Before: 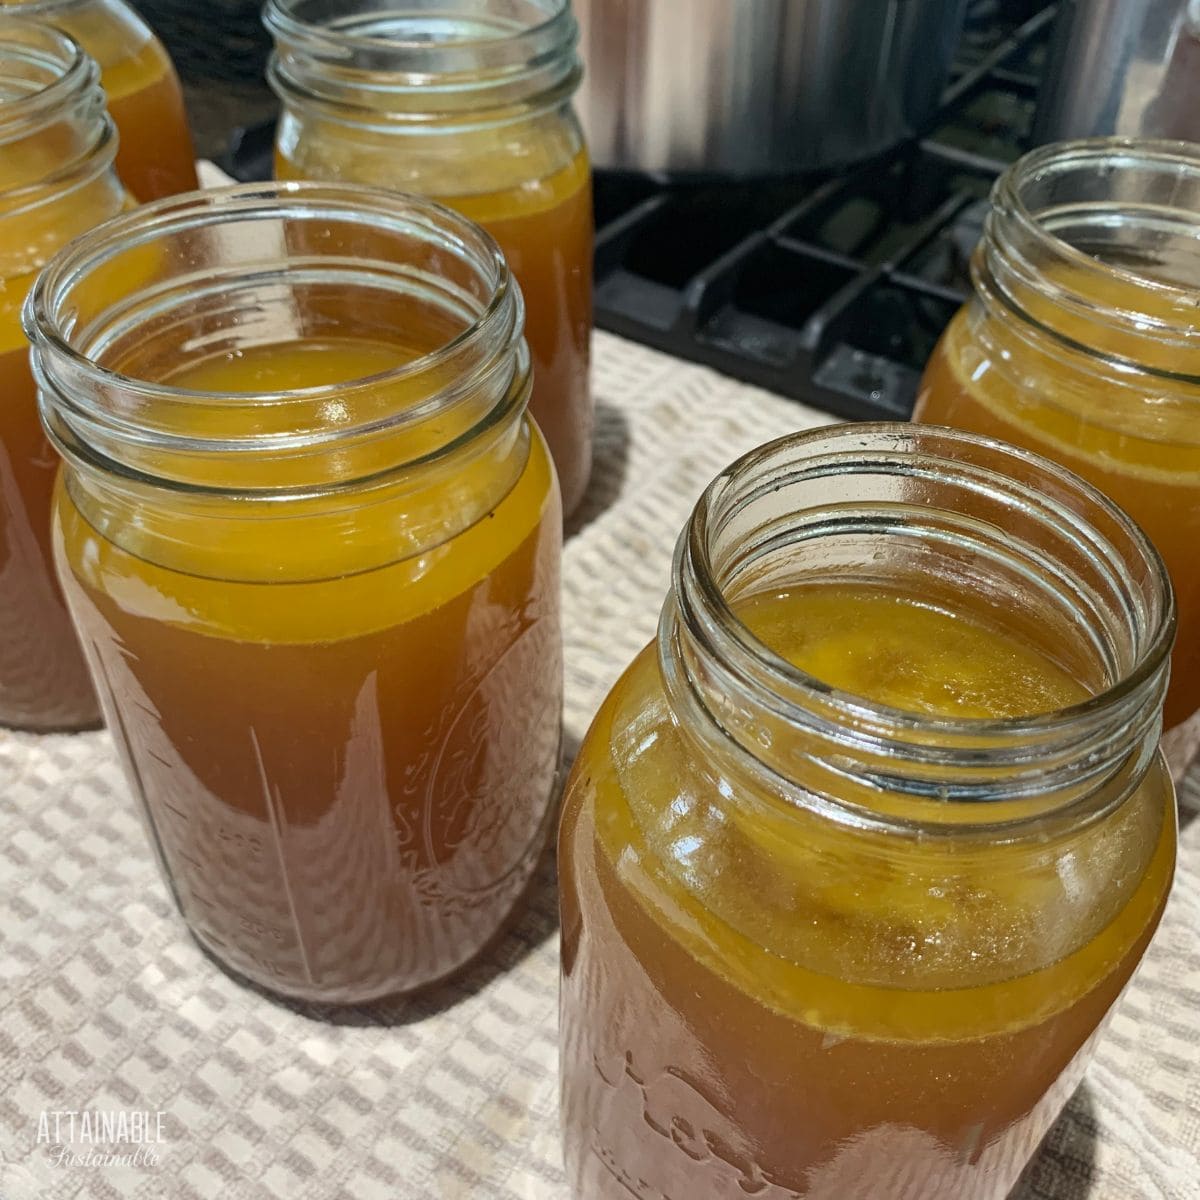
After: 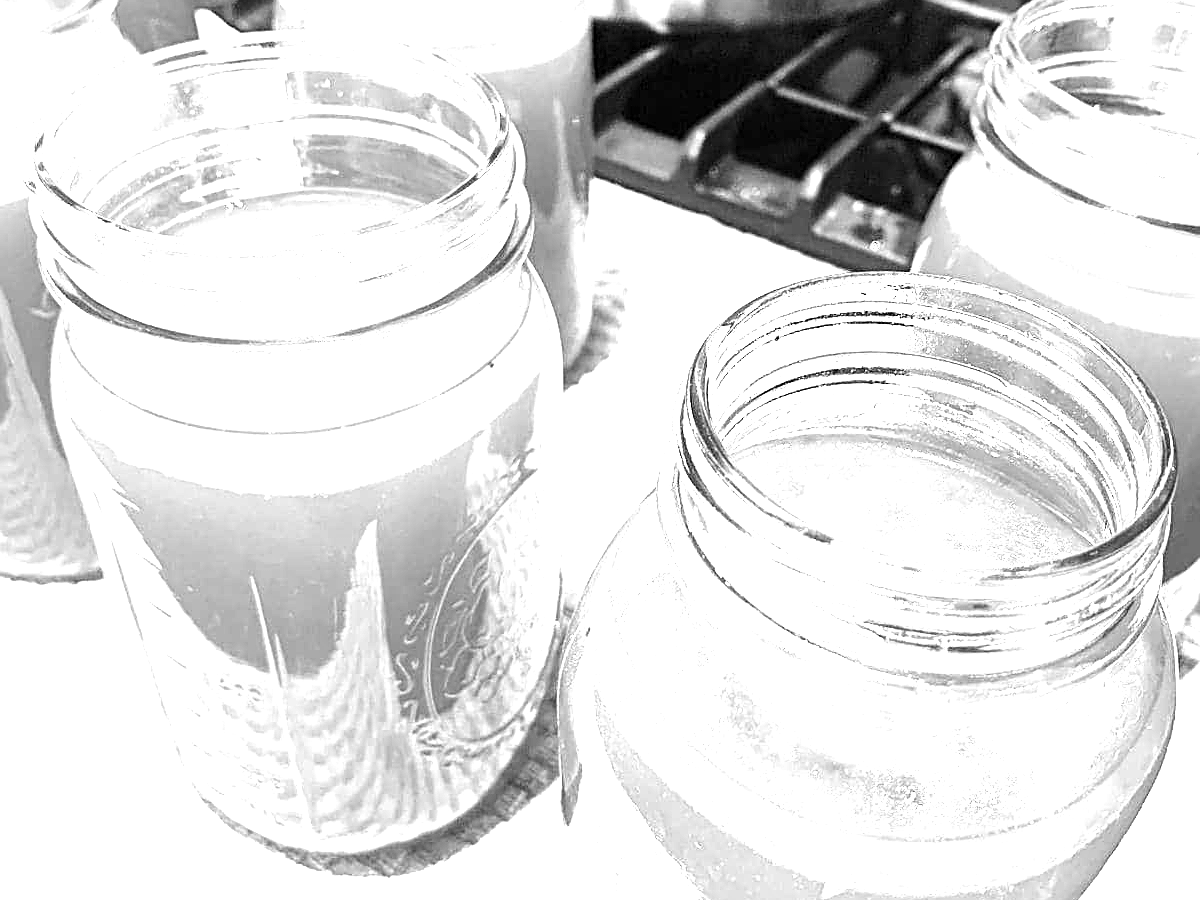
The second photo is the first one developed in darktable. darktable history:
exposure: black level correction 0.001, exposure 2.607 EV, compensate exposure bias true, compensate highlight preservation false
color calibration: output gray [0.18, 0.41, 0.41, 0], gray › normalize channels true, illuminant same as pipeline (D50), adaptation XYZ, x 0.346, y 0.359, gamut compression 0
white balance: red 1.009, blue 1.027
sharpen: on, module defaults
crop and rotate: top 12.5%, bottom 12.5%
tone equalizer: -8 EV -0.75 EV, -7 EV -0.7 EV, -6 EV -0.6 EV, -5 EV -0.4 EV, -3 EV 0.4 EV, -2 EV 0.6 EV, -1 EV 0.7 EV, +0 EV 0.75 EV, edges refinement/feathering 500, mask exposure compensation -1.57 EV, preserve details no
